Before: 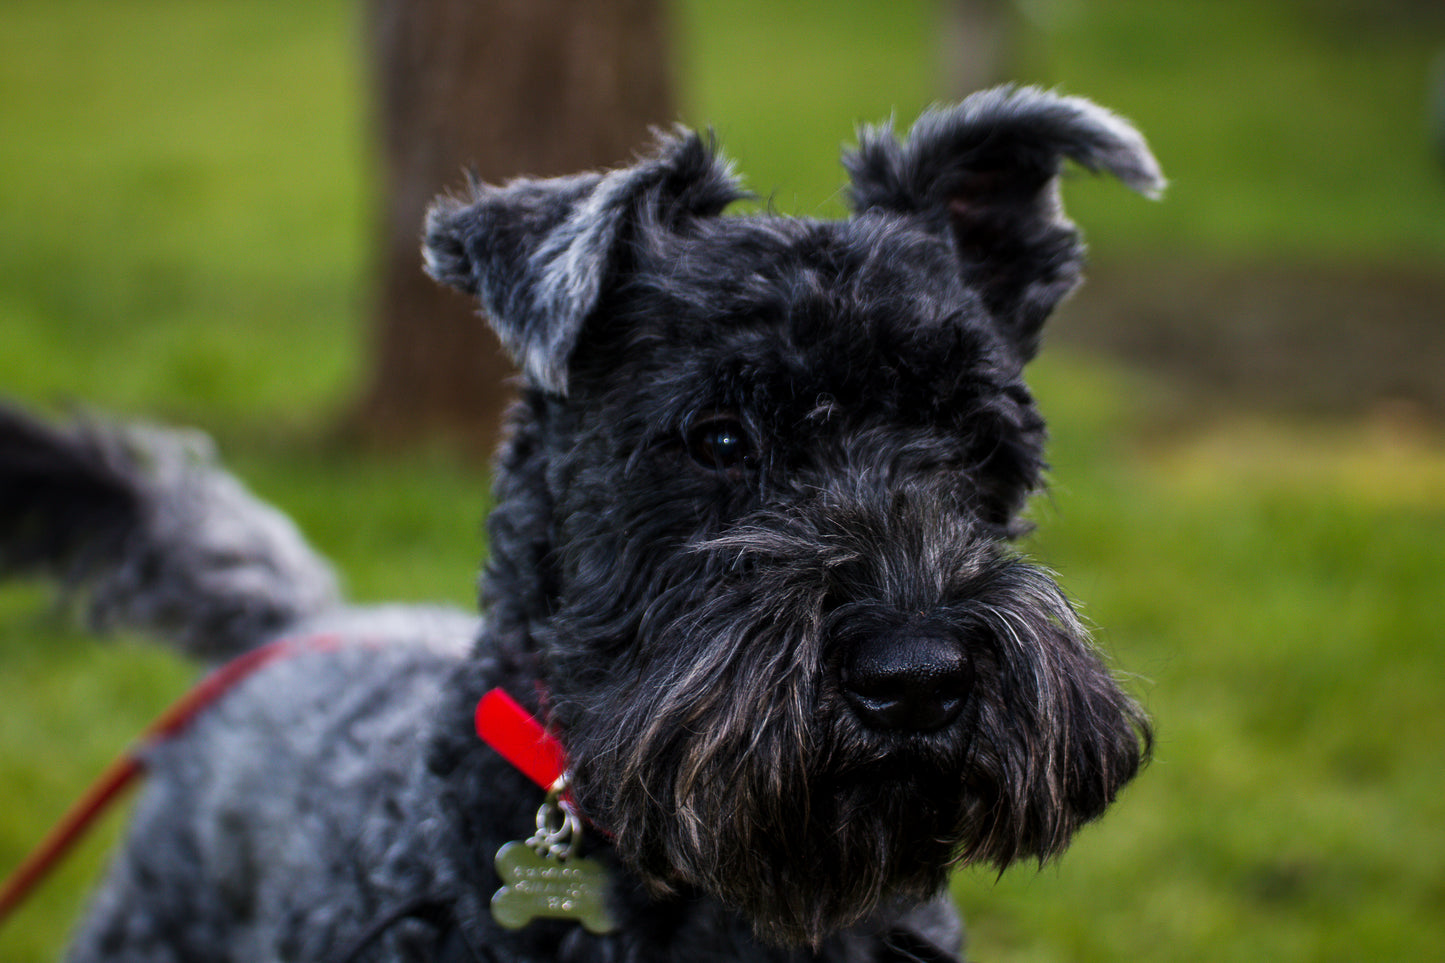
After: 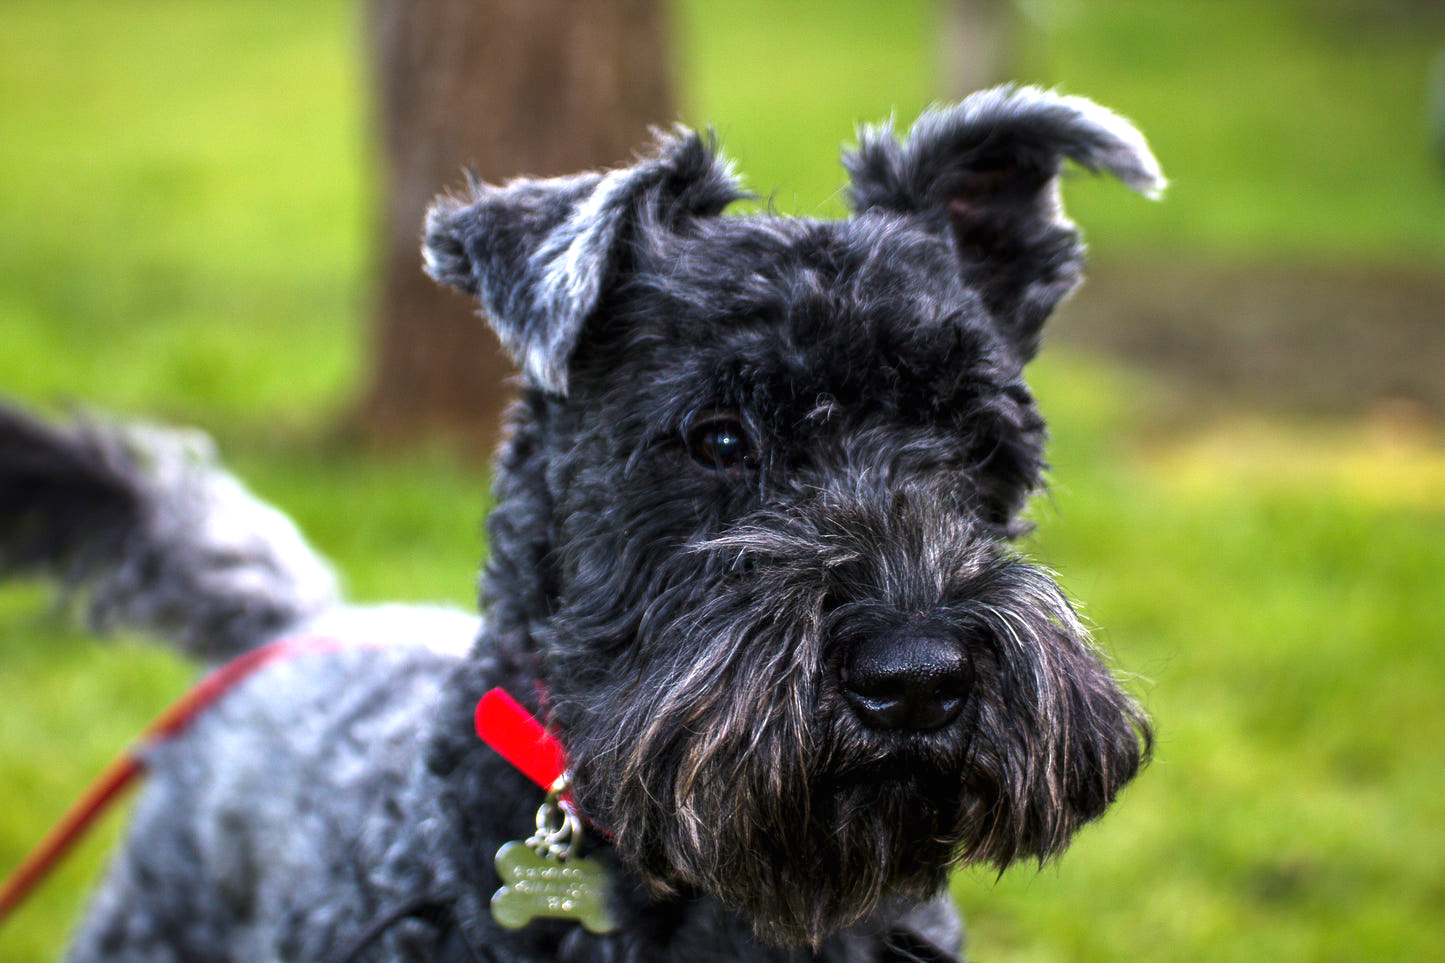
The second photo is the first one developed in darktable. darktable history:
exposure: black level correction 0, exposure 1.197 EV, compensate highlight preservation false
